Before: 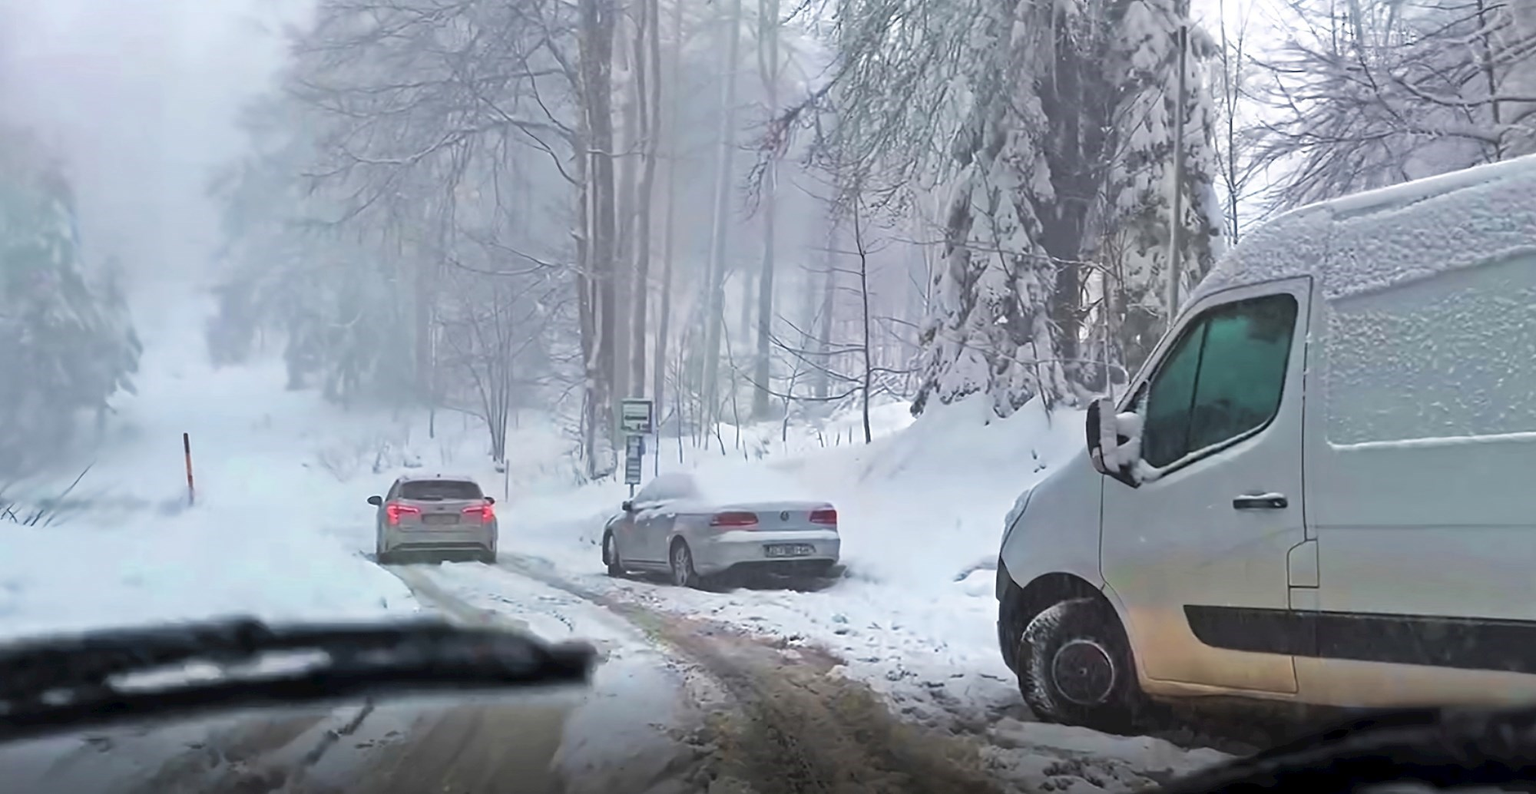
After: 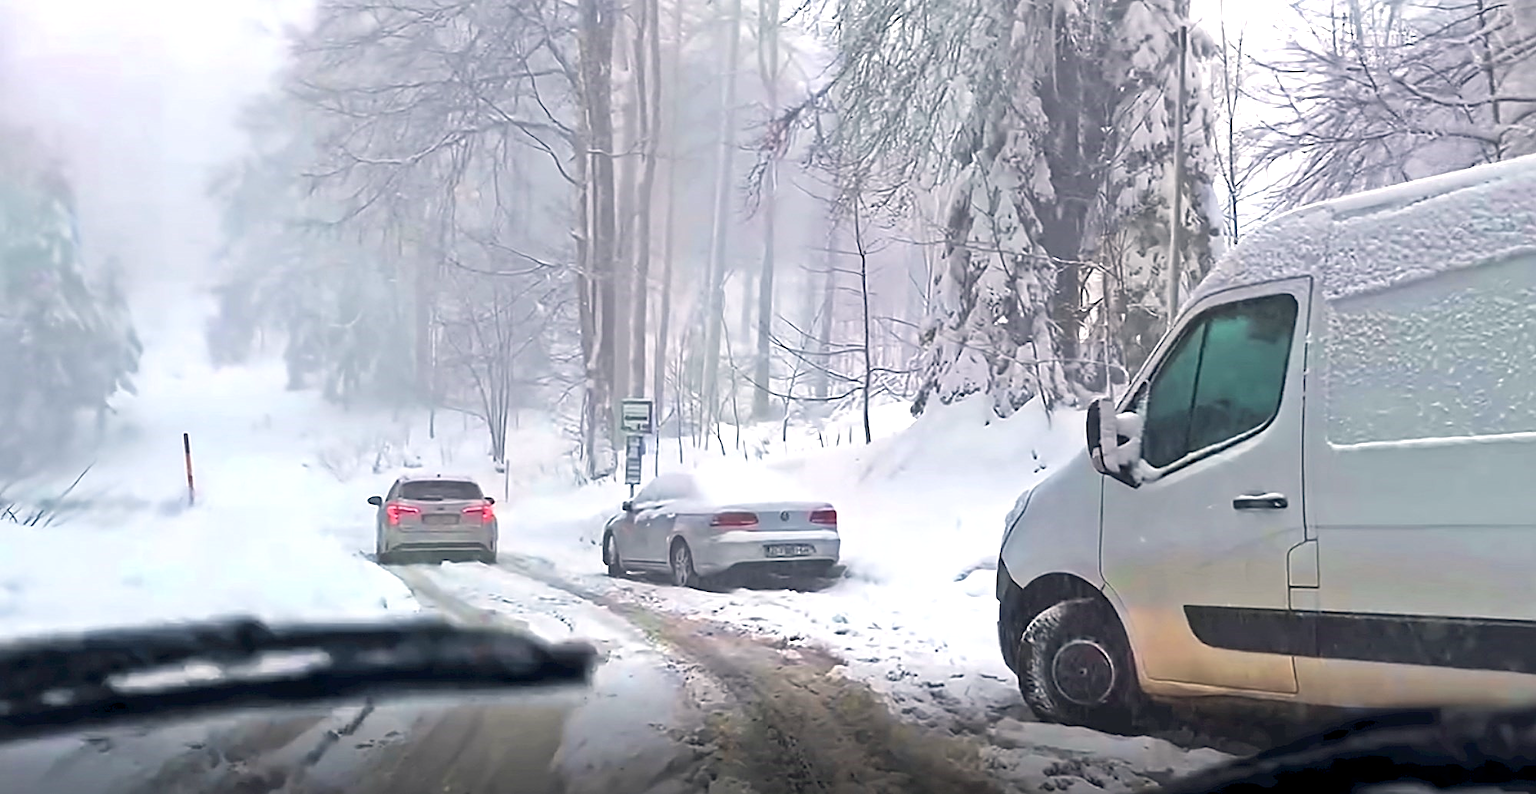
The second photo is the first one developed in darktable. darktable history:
color balance rgb: shadows lift › hue 87.51°, highlights gain › chroma 1.62%, highlights gain › hue 55.1°, global offset › chroma 0.06%, global offset › hue 253.66°, linear chroma grading › global chroma 0.5%
sharpen: on, module defaults
exposure: black level correction 0.001, exposure 0.5 EV, compensate exposure bias true, compensate highlight preservation false
